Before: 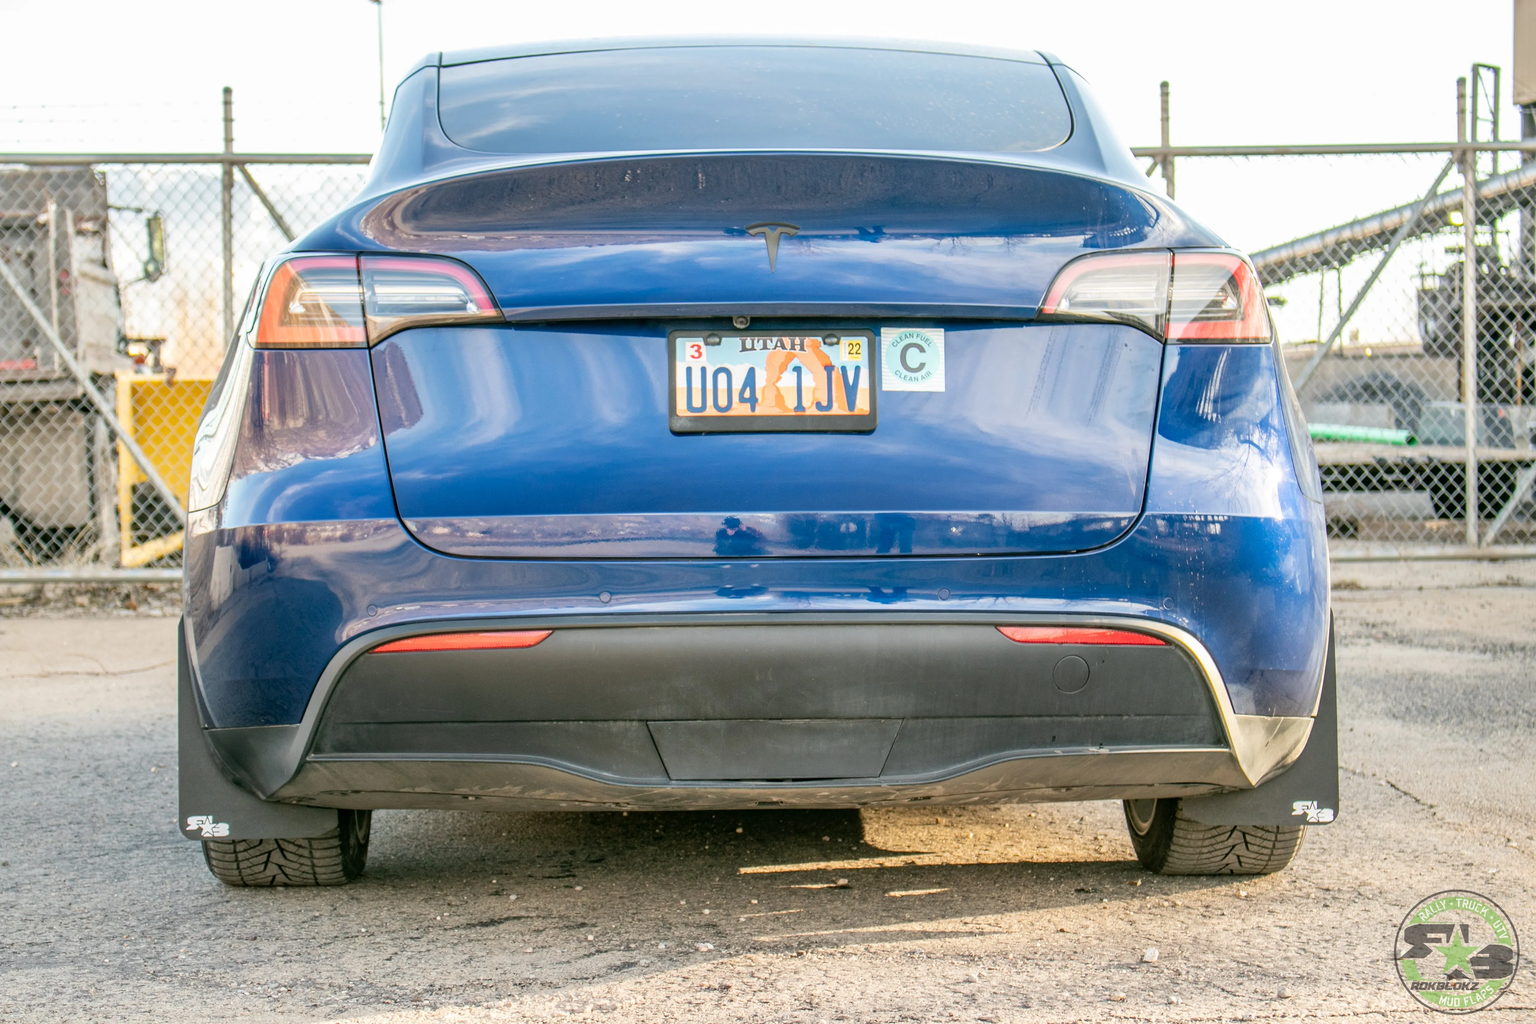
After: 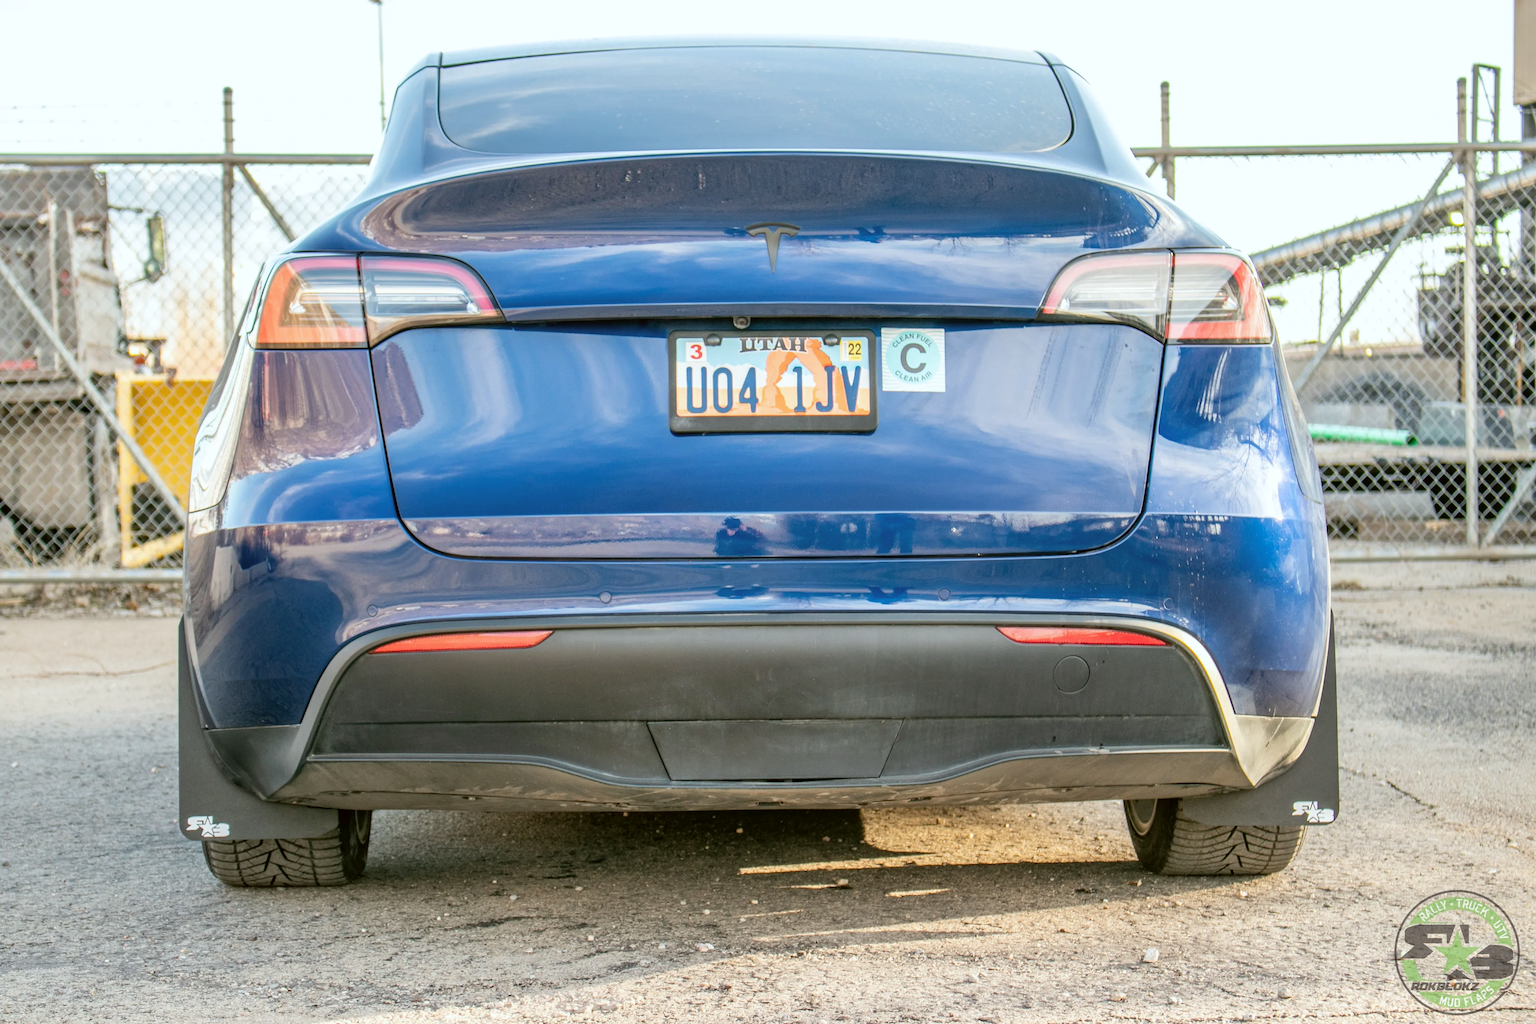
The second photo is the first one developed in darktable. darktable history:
color correction: highlights a* -2.71, highlights b* -2.85, shadows a* 2.48, shadows b* 2.75
